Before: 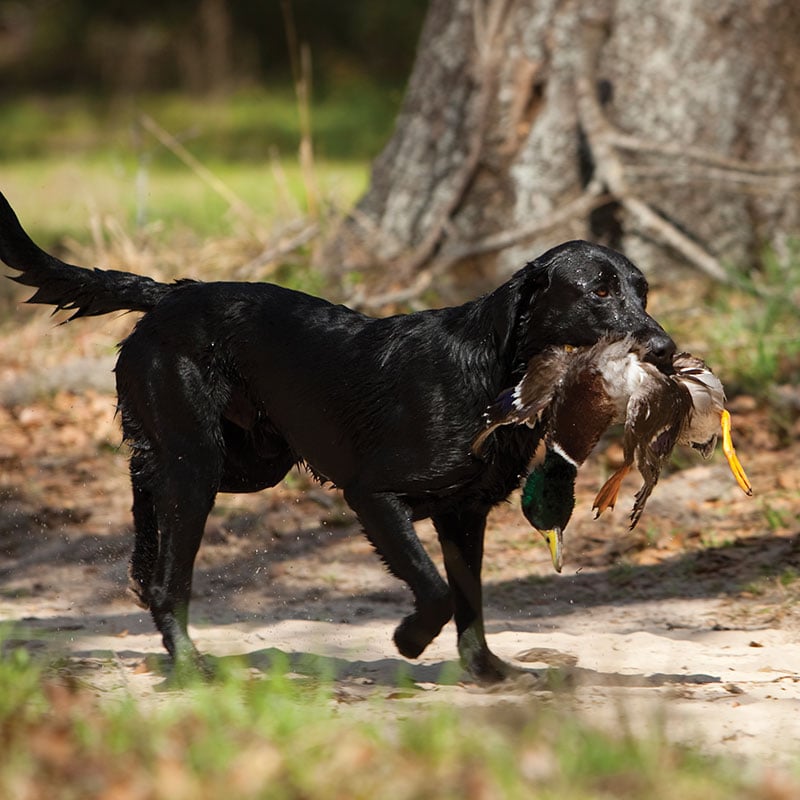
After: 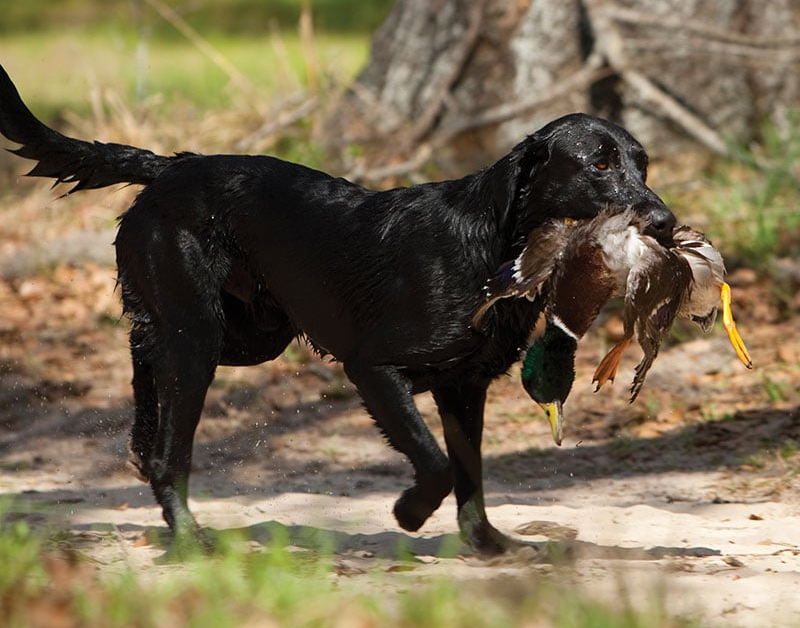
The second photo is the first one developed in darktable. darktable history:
crop and rotate: top 15.983%, bottom 5.501%
